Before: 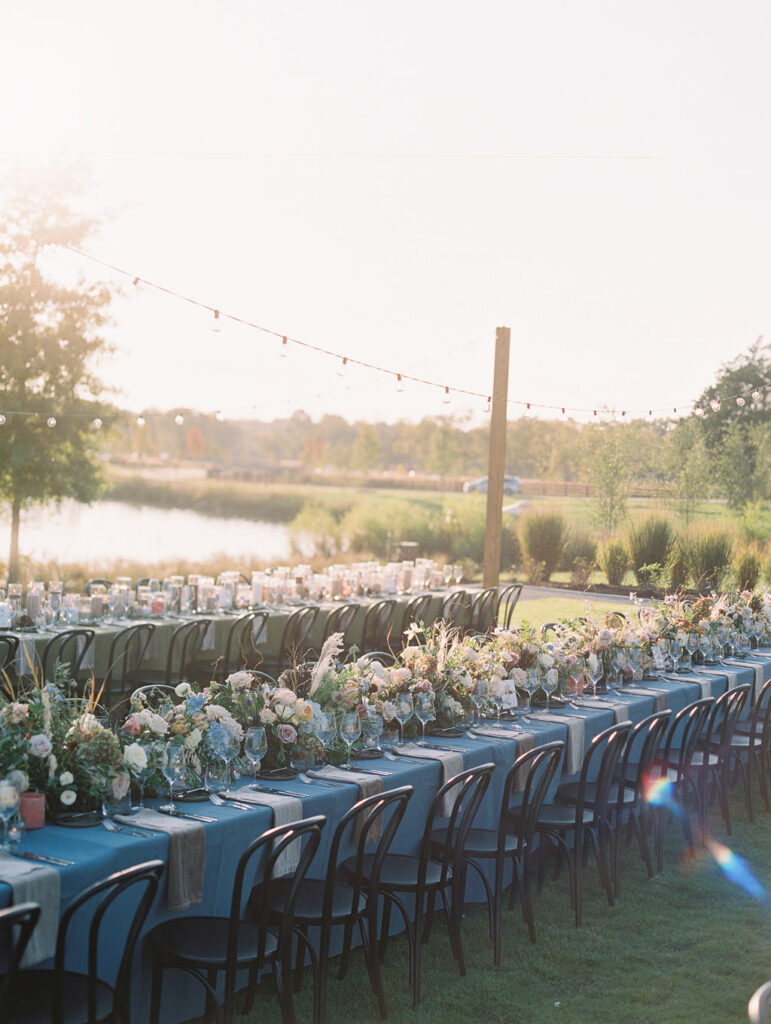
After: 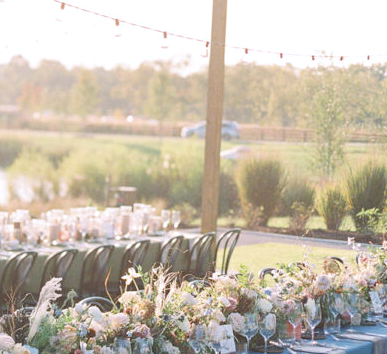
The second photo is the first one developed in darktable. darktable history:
white balance: red 0.976, blue 1.04
rgb levels: levels [[0.013, 0.434, 0.89], [0, 0.5, 1], [0, 0.5, 1]]
color balance rgb: perceptual saturation grading › global saturation 20%, perceptual saturation grading › highlights -25%, perceptual saturation grading › shadows 25%
crop: left 36.607%, top 34.735%, right 13.146%, bottom 30.611%
